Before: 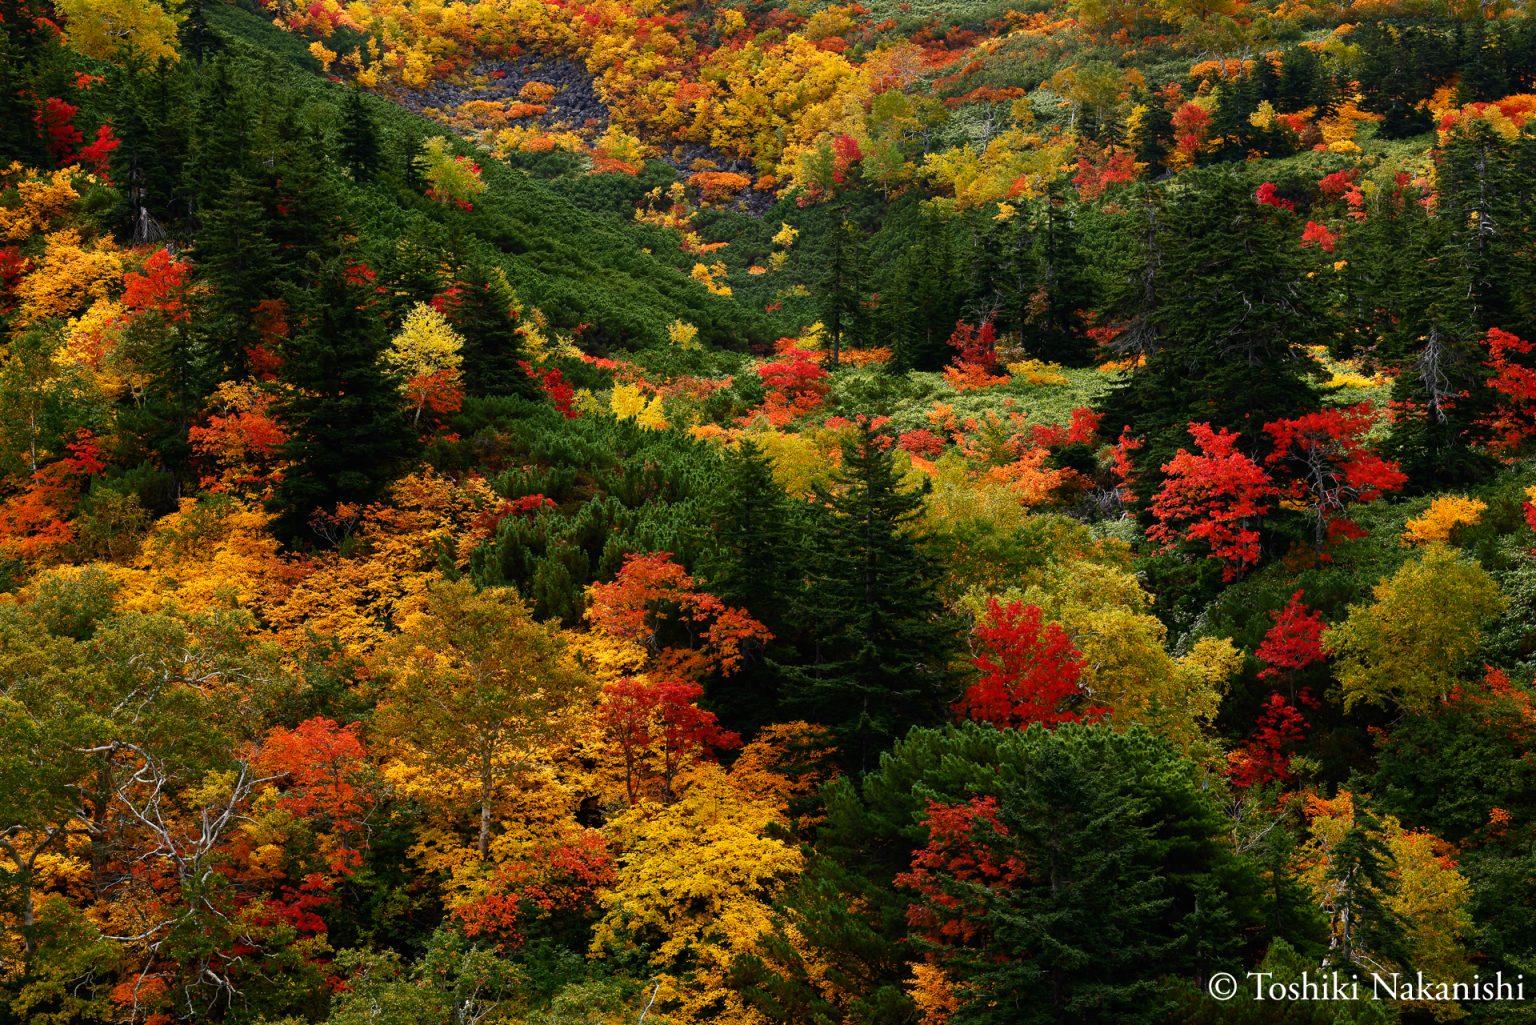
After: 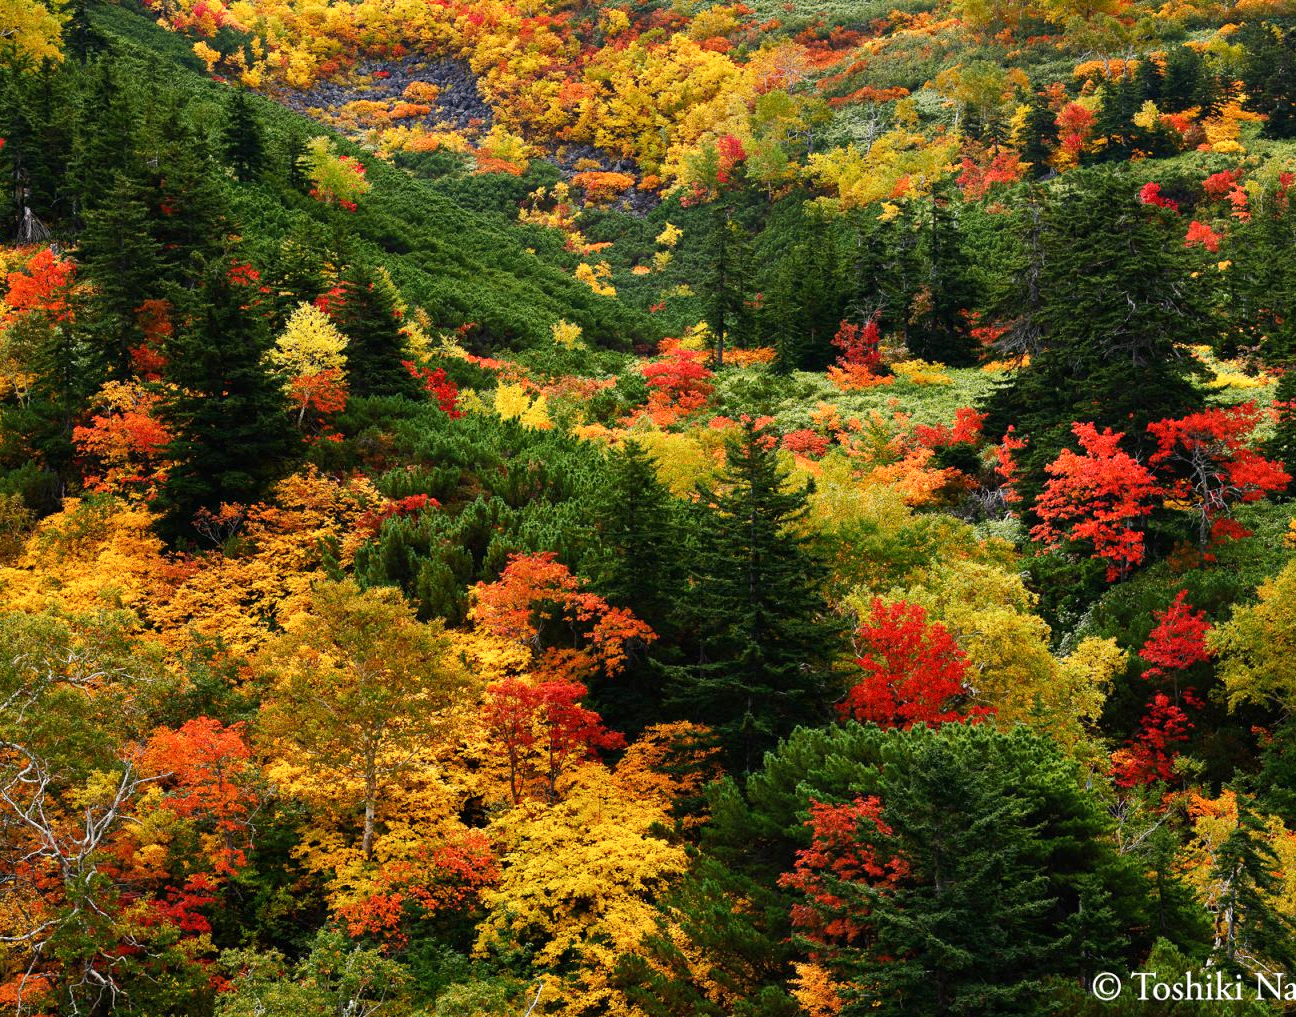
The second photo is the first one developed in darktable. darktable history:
crop: left 7.598%, right 7.873%
shadows and highlights: shadows 25, highlights -48, soften with gaussian
base curve: curves: ch0 [(0, 0) (0.204, 0.334) (0.55, 0.733) (1, 1)], preserve colors none
grain: coarseness 0.09 ISO
